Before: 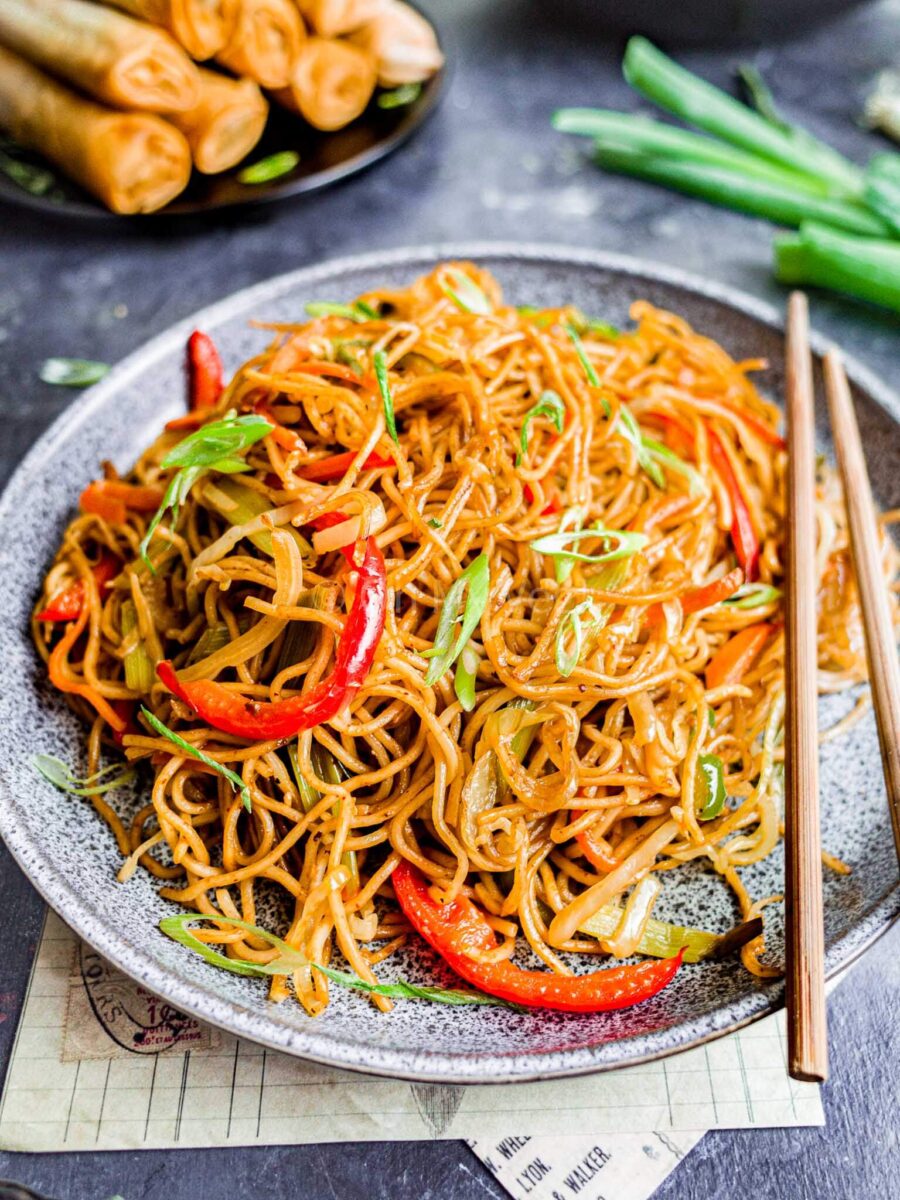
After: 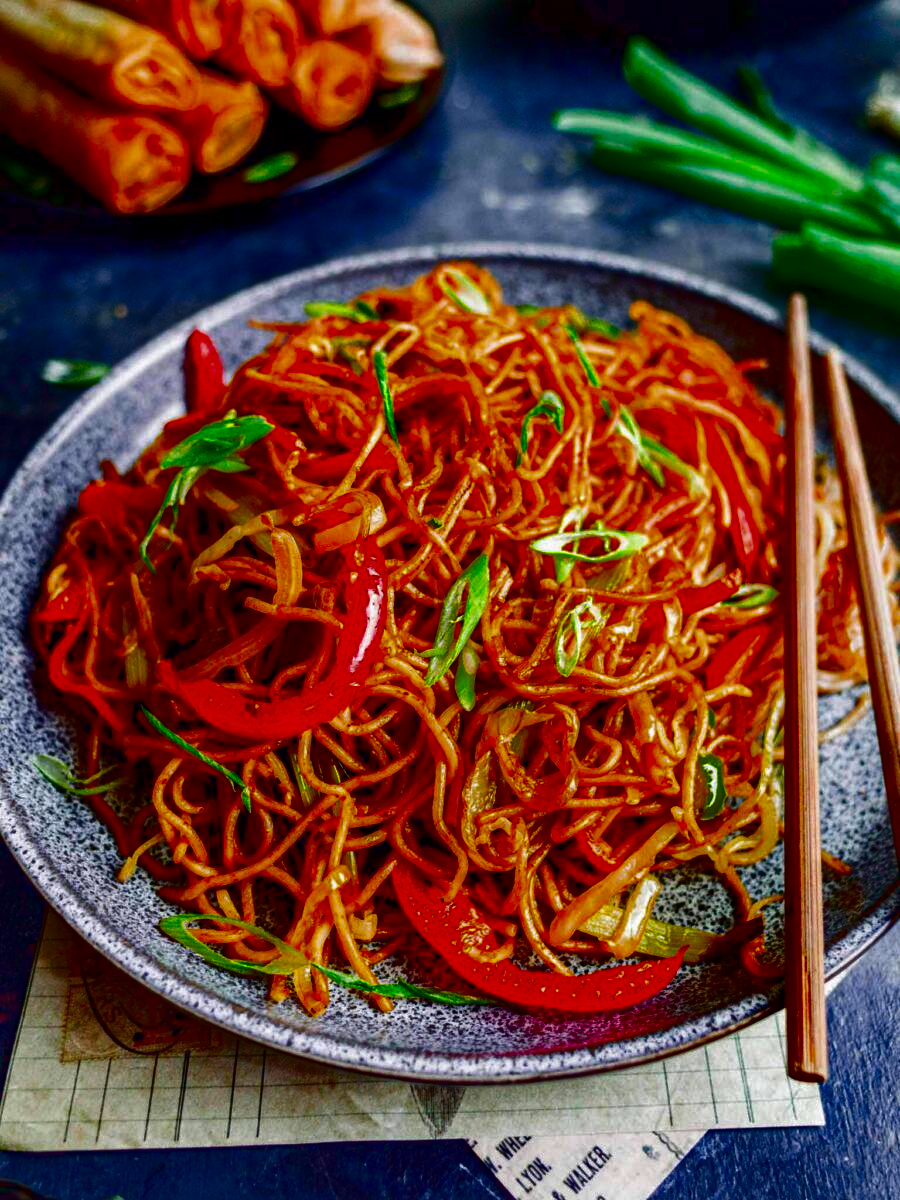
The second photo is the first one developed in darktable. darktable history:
tone equalizer: on, module defaults
contrast brightness saturation: brightness -1, saturation 1
